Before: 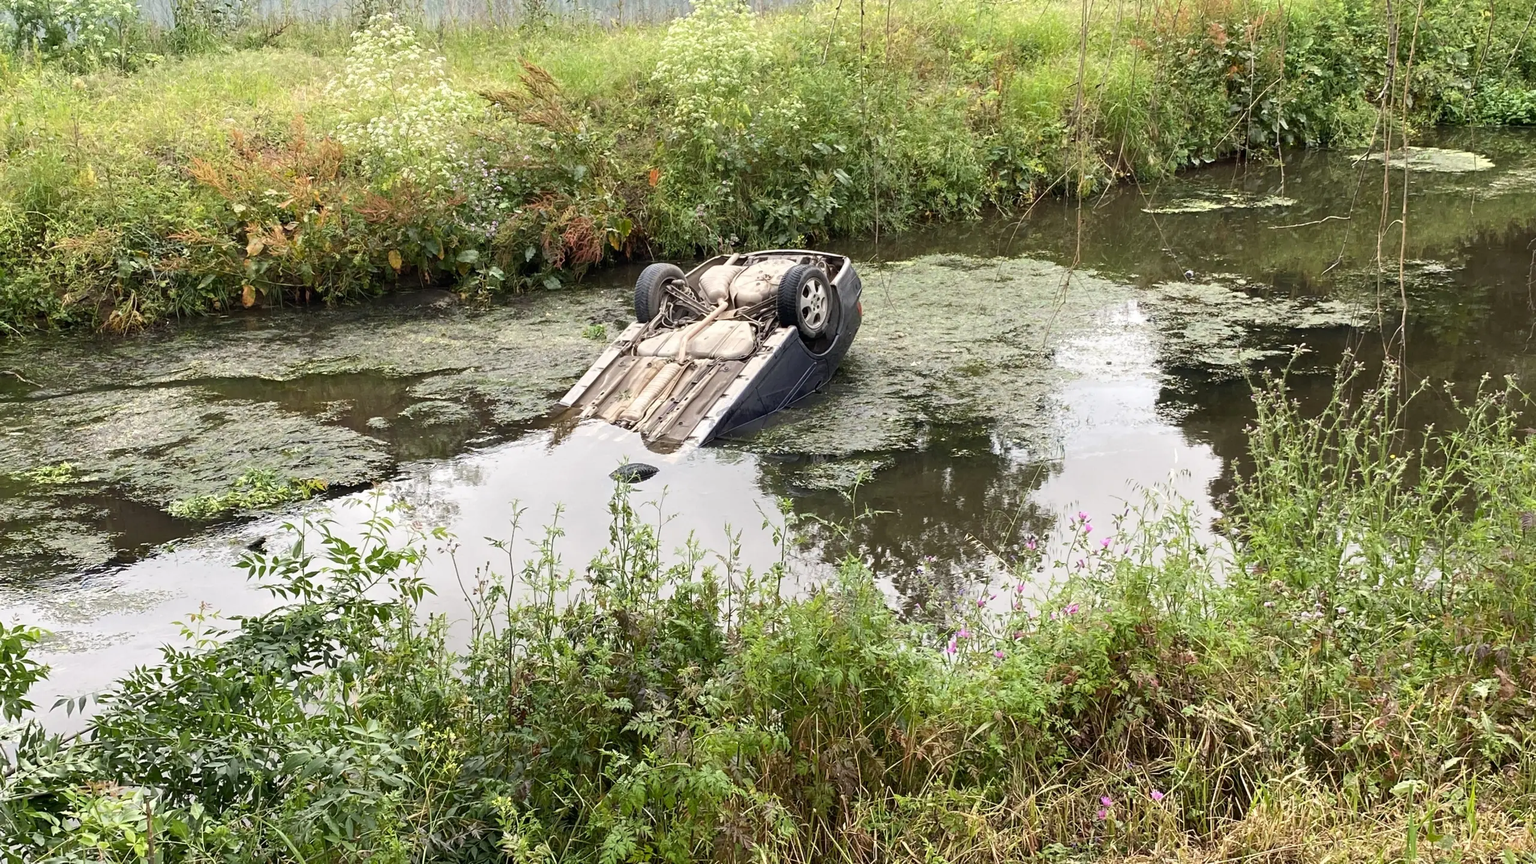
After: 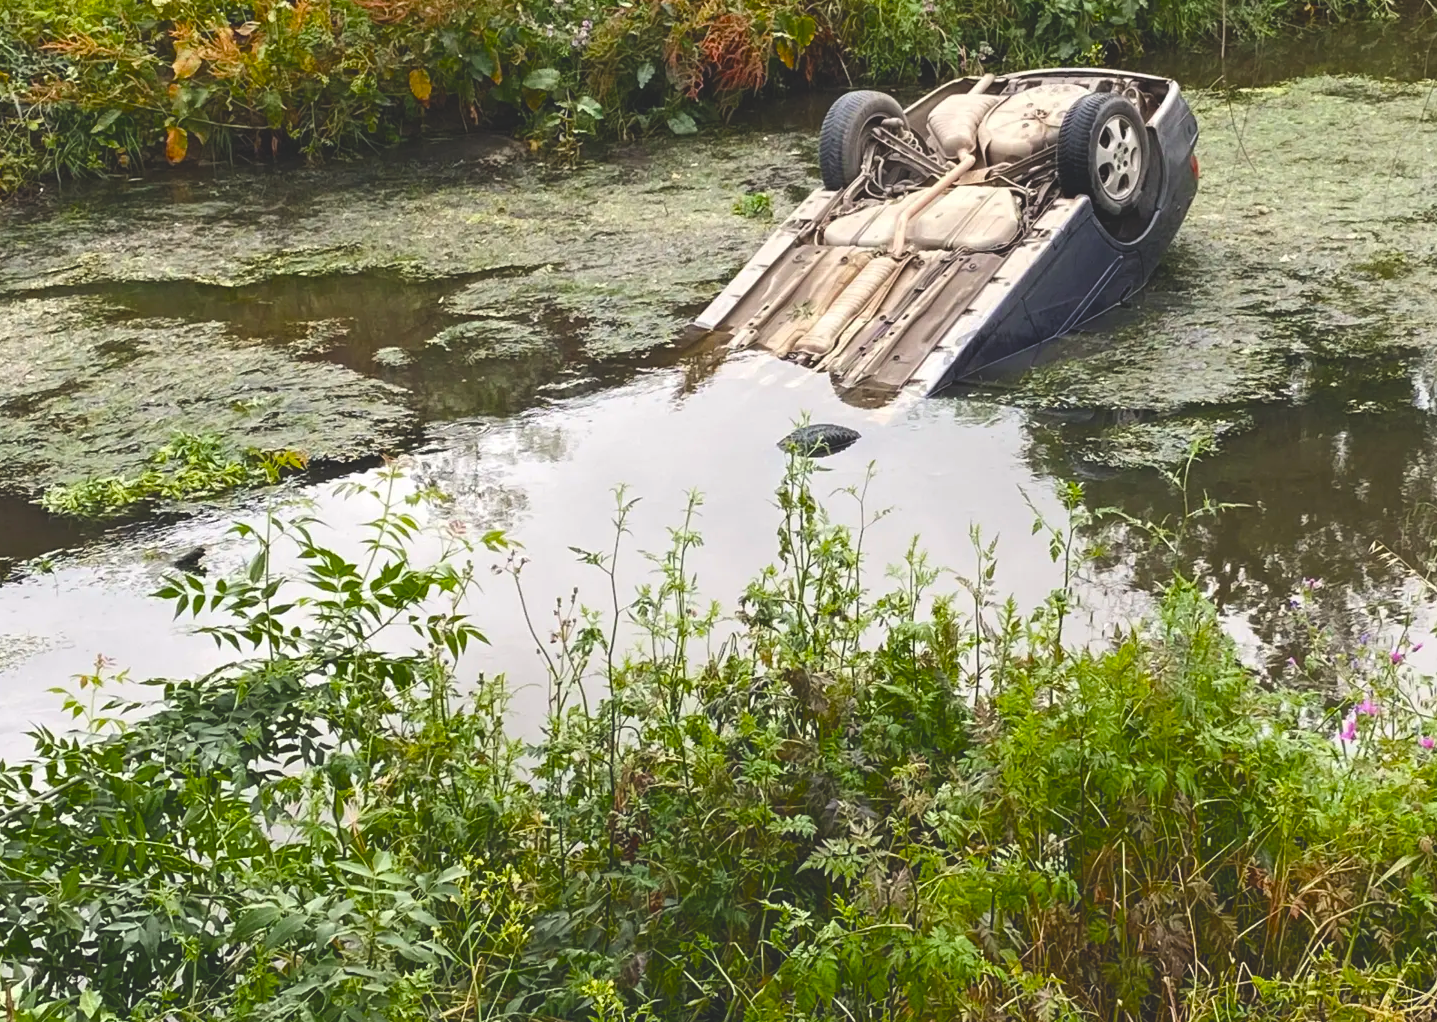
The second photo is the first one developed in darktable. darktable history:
color balance rgb: global offset › luminance 1.975%, perceptual saturation grading › global saturation 30.371%, global vibrance 10.422%, saturation formula JzAzBz (2021)
crop: left 9.311%, top 24.21%, right 34.528%, bottom 4.759%
